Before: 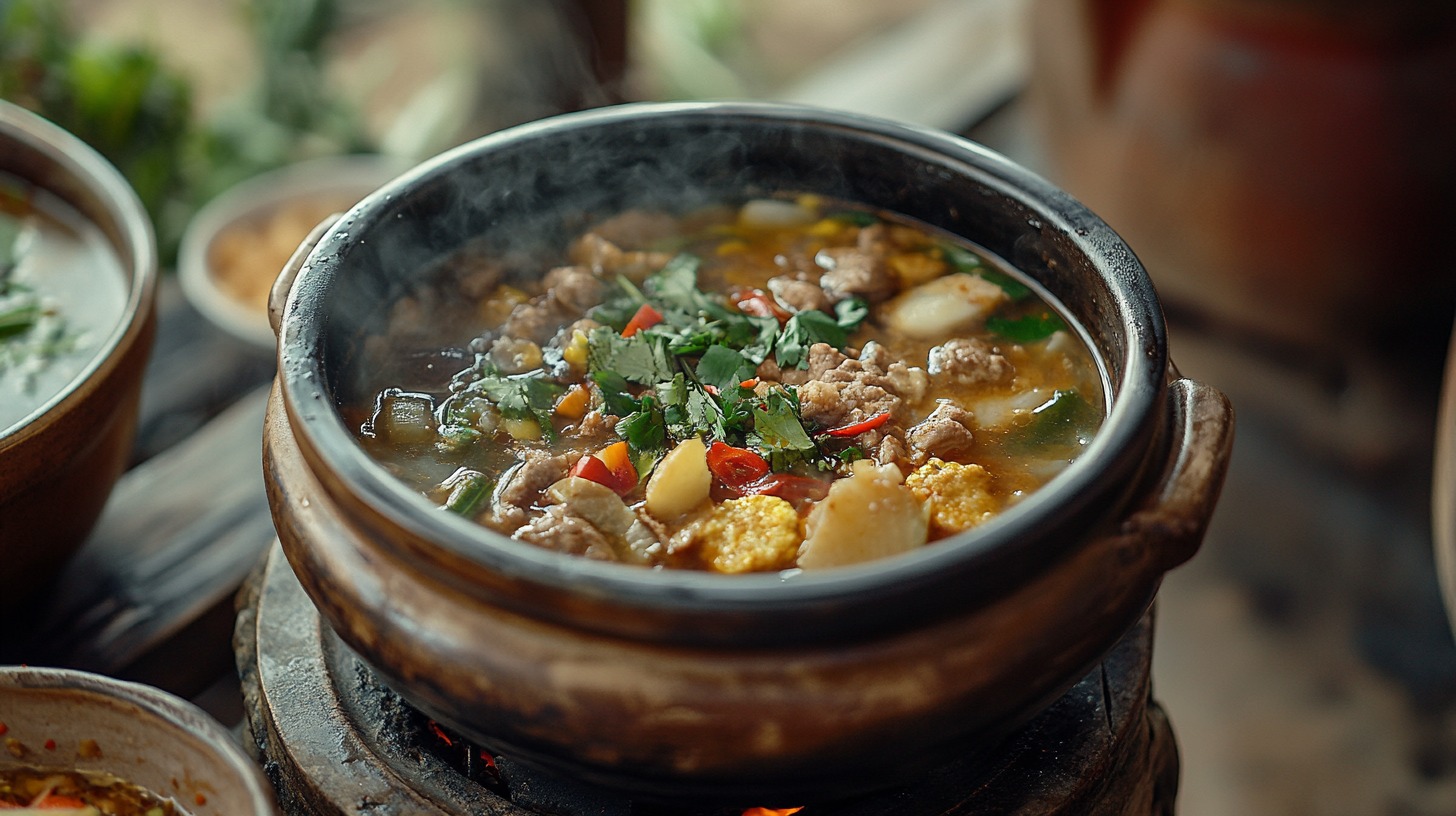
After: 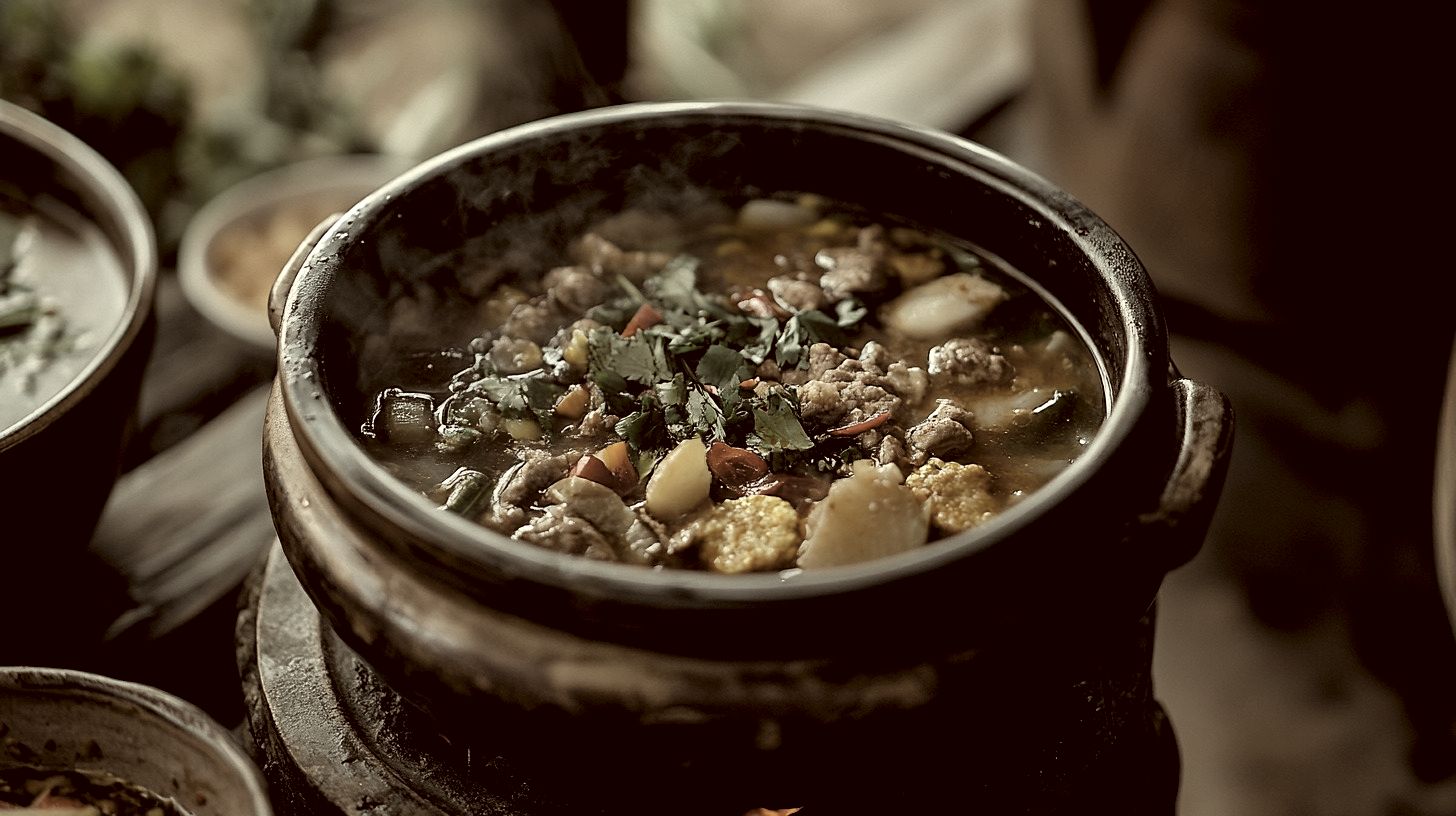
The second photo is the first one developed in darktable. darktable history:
color correction: highlights a* 1.04, highlights b* 23.61, shadows a* 15.49, shadows b* 24.44
levels: levels [0.182, 0.542, 0.902]
color zones: curves: ch0 [(0, 0.613) (0.01, 0.613) (0.245, 0.448) (0.498, 0.529) (0.642, 0.665) (0.879, 0.777) (0.99, 0.613)]; ch1 [(0, 0.035) (0.121, 0.189) (0.259, 0.197) (0.415, 0.061) (0.589, 0.022) (0.732, 0.022) (0.857, 0.026) (0.991, 0.053)]
